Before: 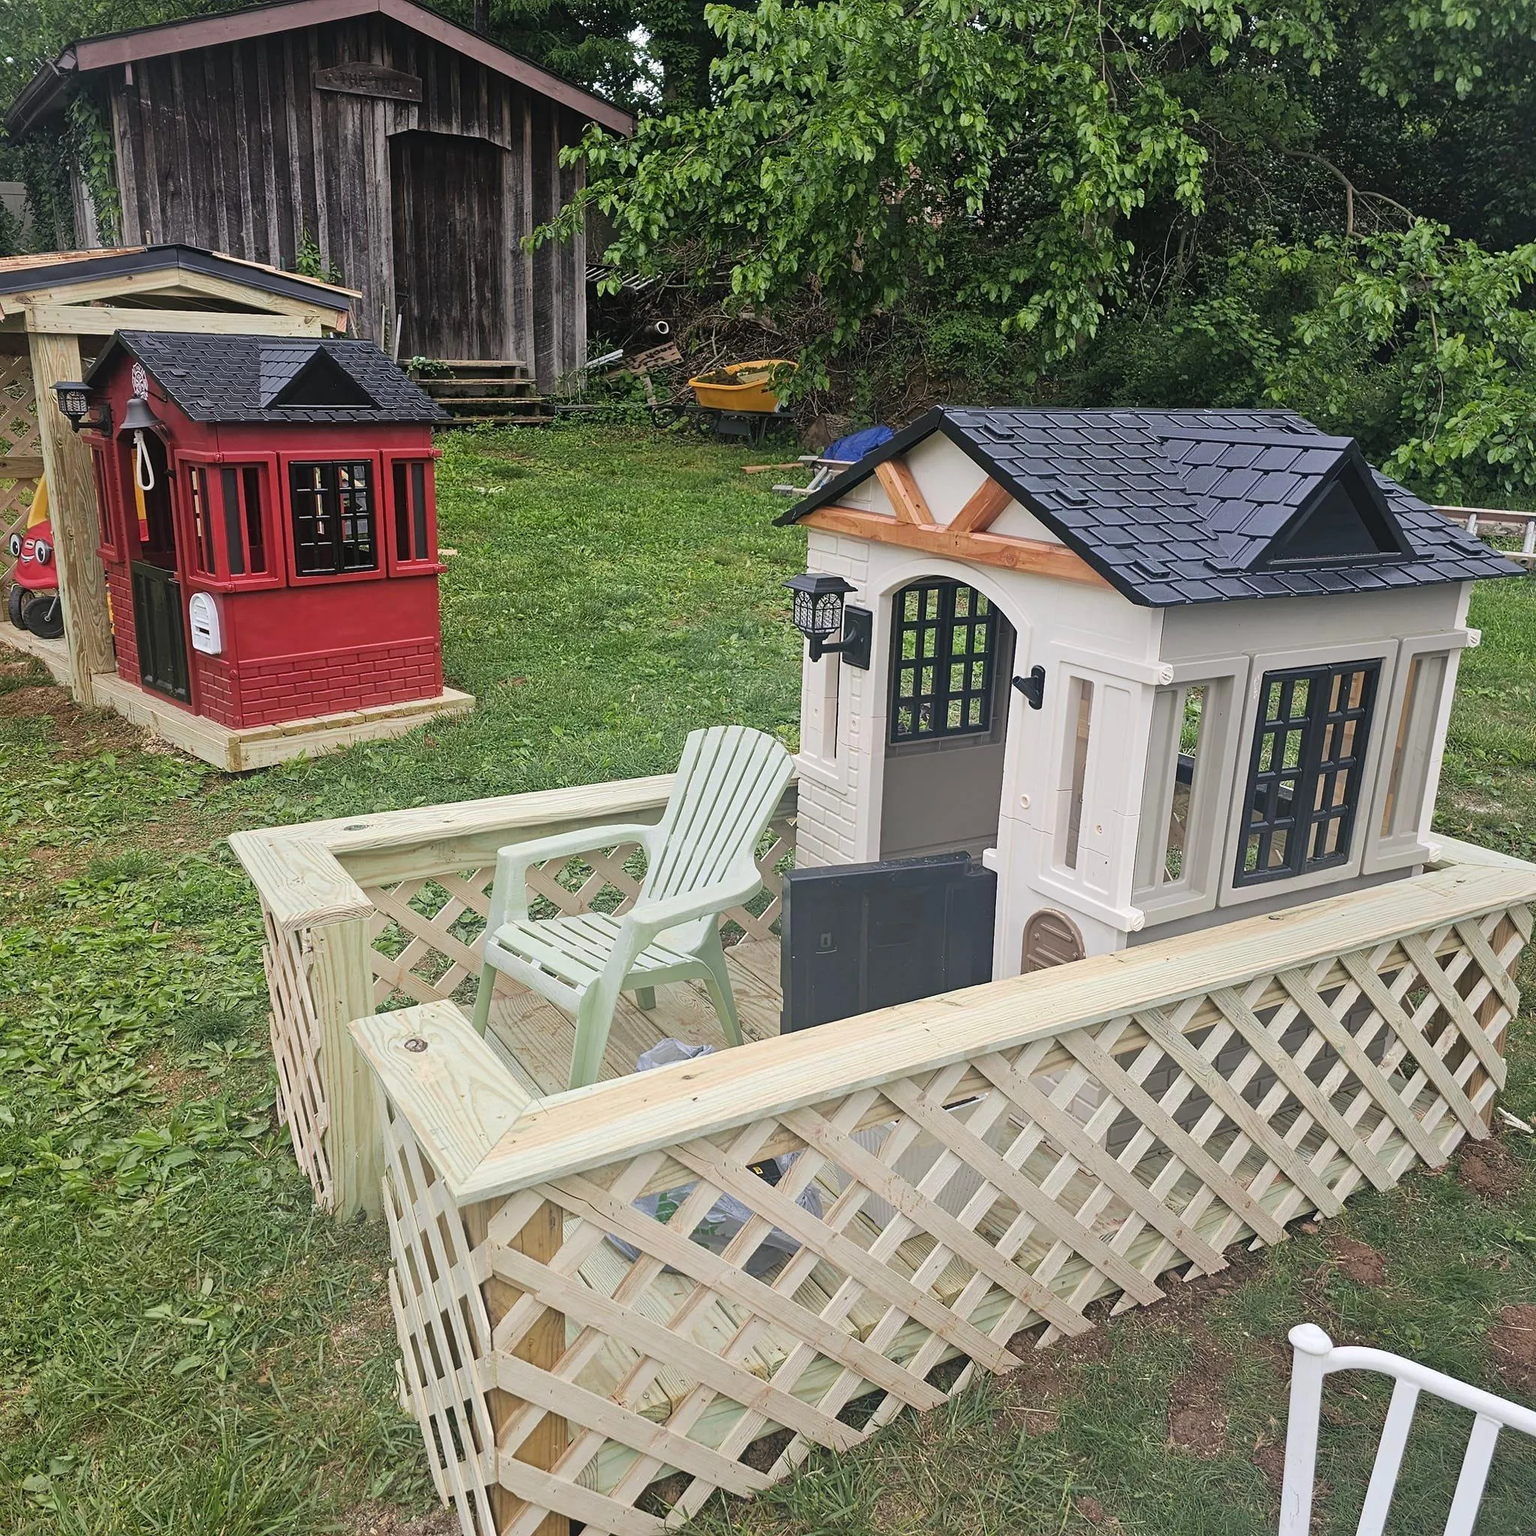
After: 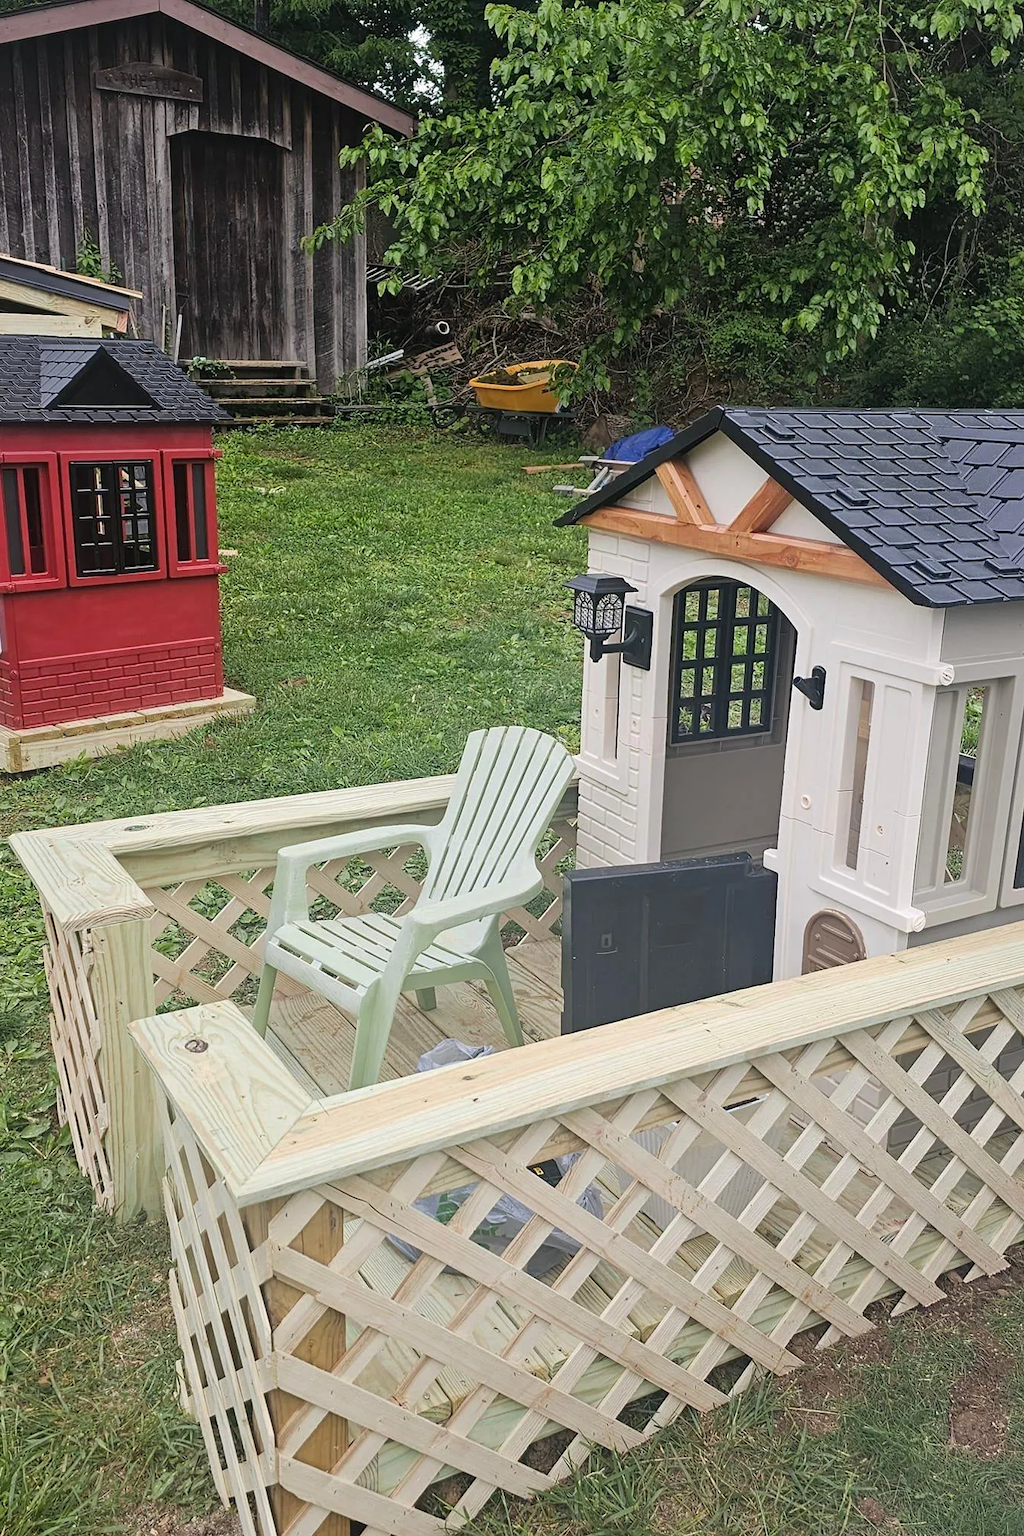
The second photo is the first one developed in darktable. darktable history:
crop and rotate: left 14.348%, right 18.964%
color calibration: illuminant same as pipeline (D50), adaptation XYZ, x 0.347, y 0.358, temperature 5016.03 K
